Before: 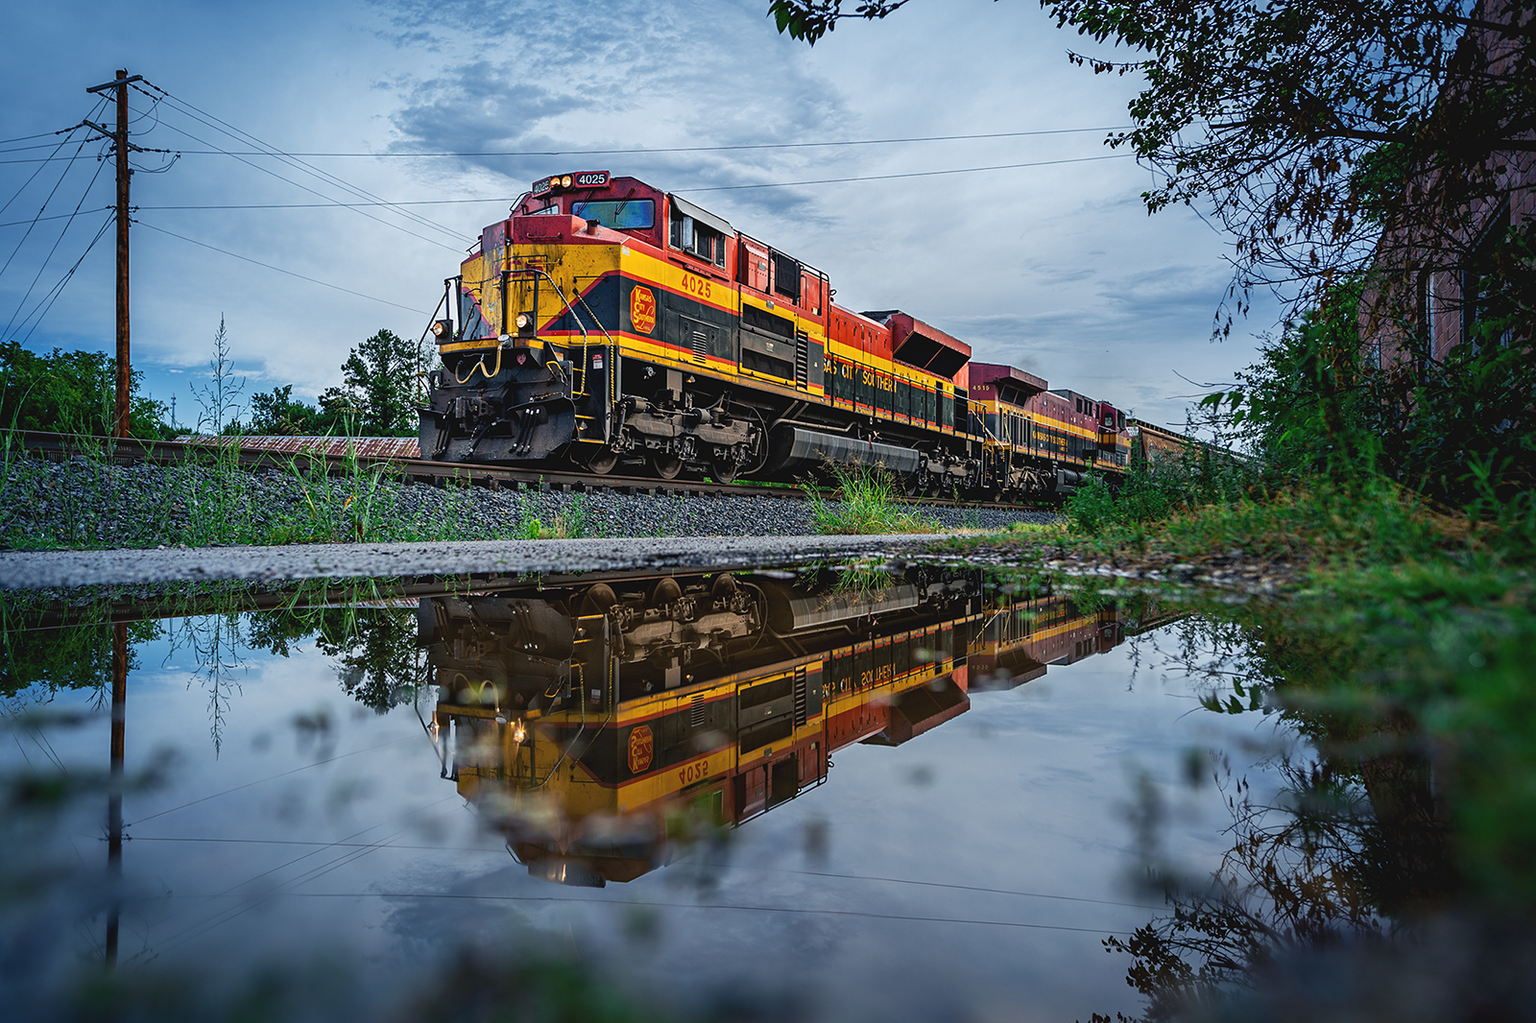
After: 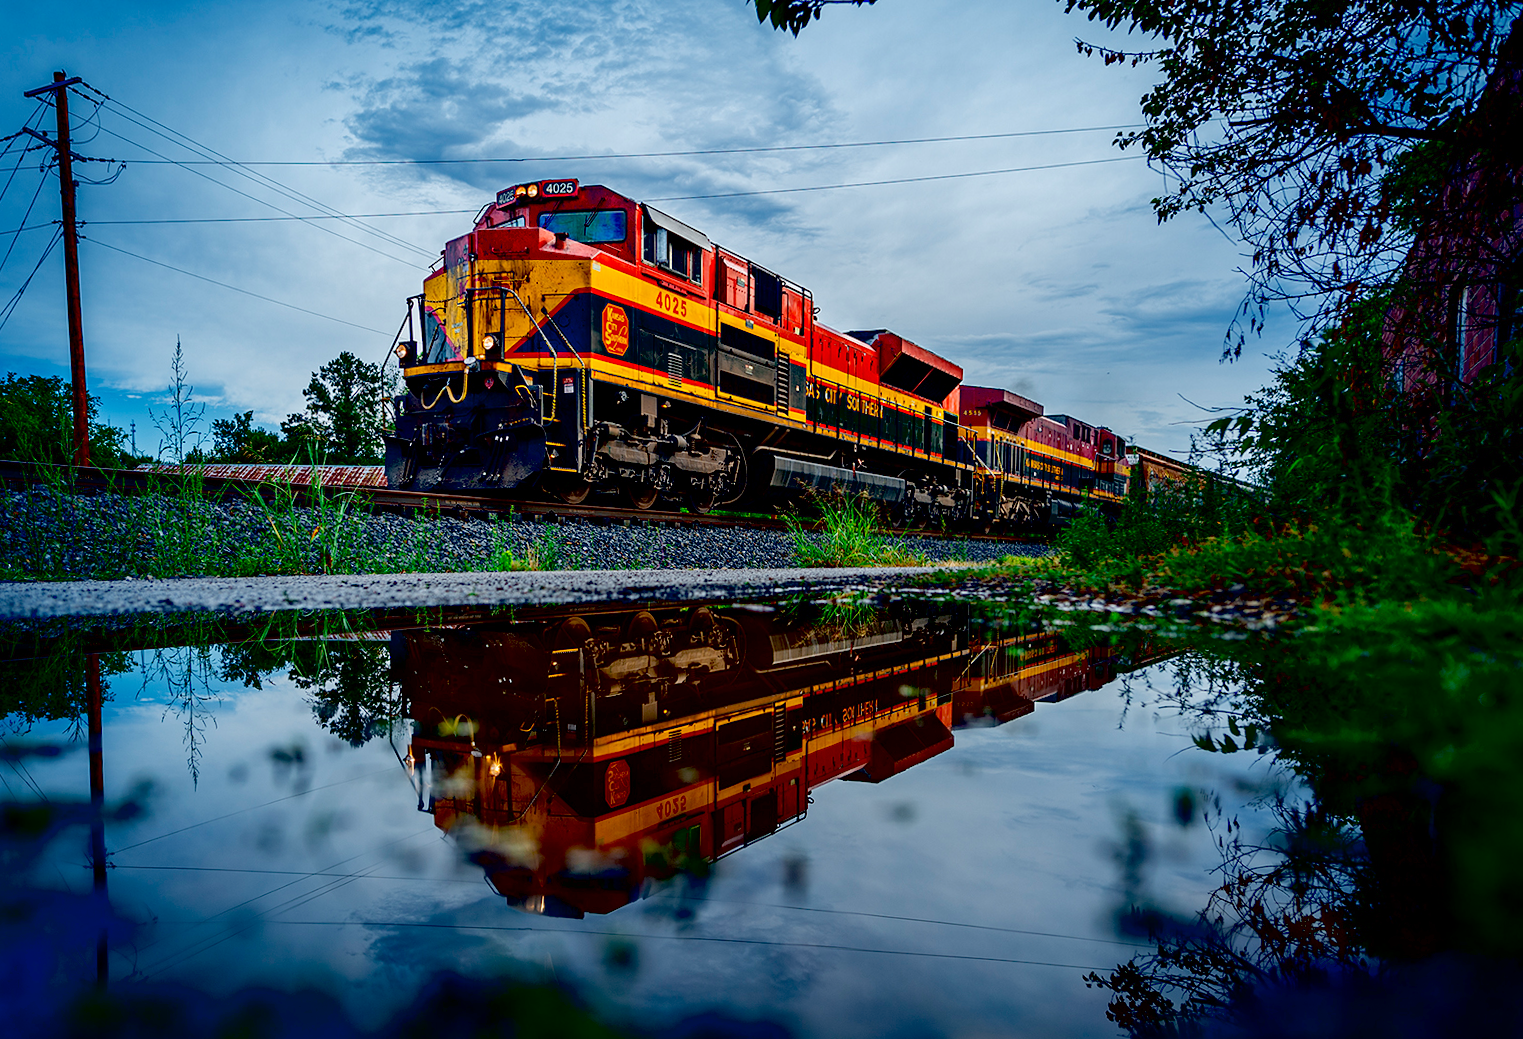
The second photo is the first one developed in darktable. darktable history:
tone curve: color space Lab, linked channels, preserve colors none
exposure: black level correction 0.056, compensate highlight preservation false
rotate and perspective: rotation 0.074°, lens shift (vertical) 0.096, lens shift (horizontal) -0.041, crop left 0.043, crop right 0.952, crop top 0.024, crop bottom 0.979
